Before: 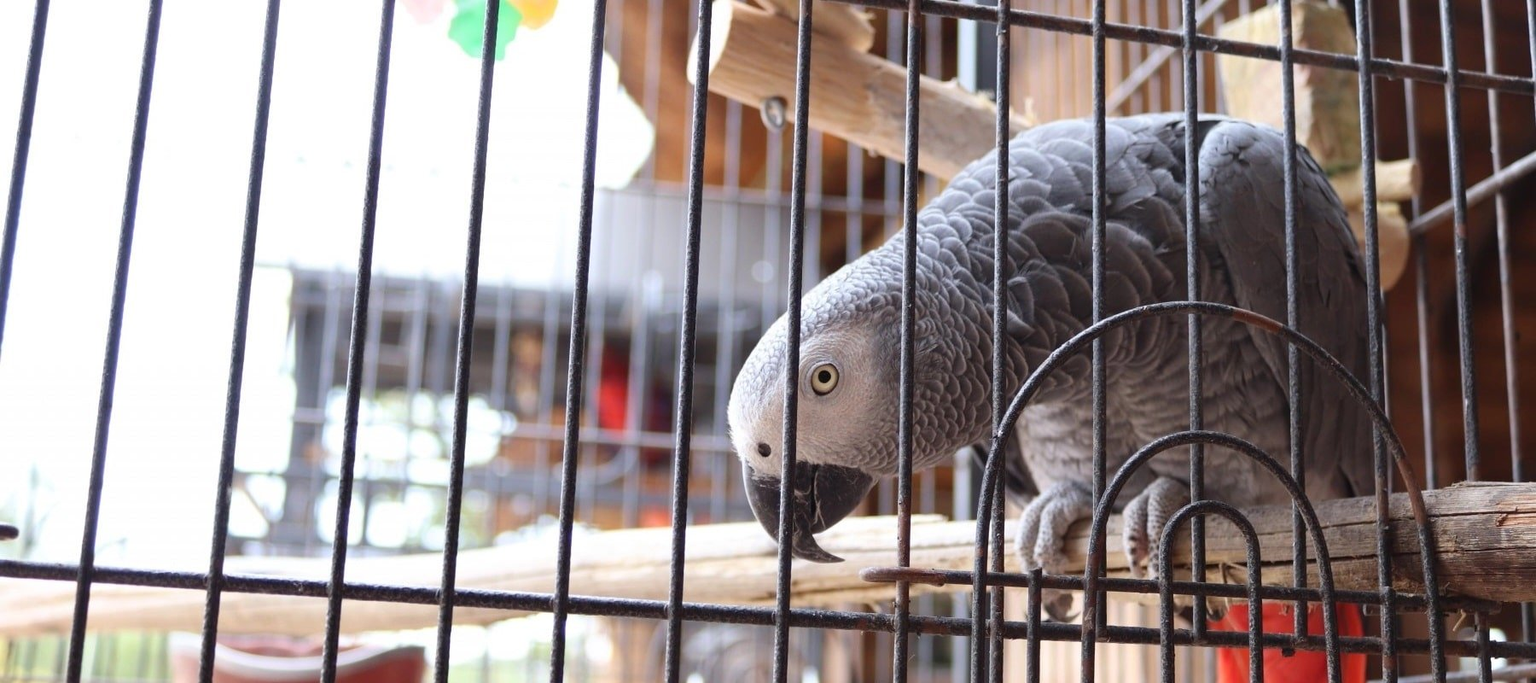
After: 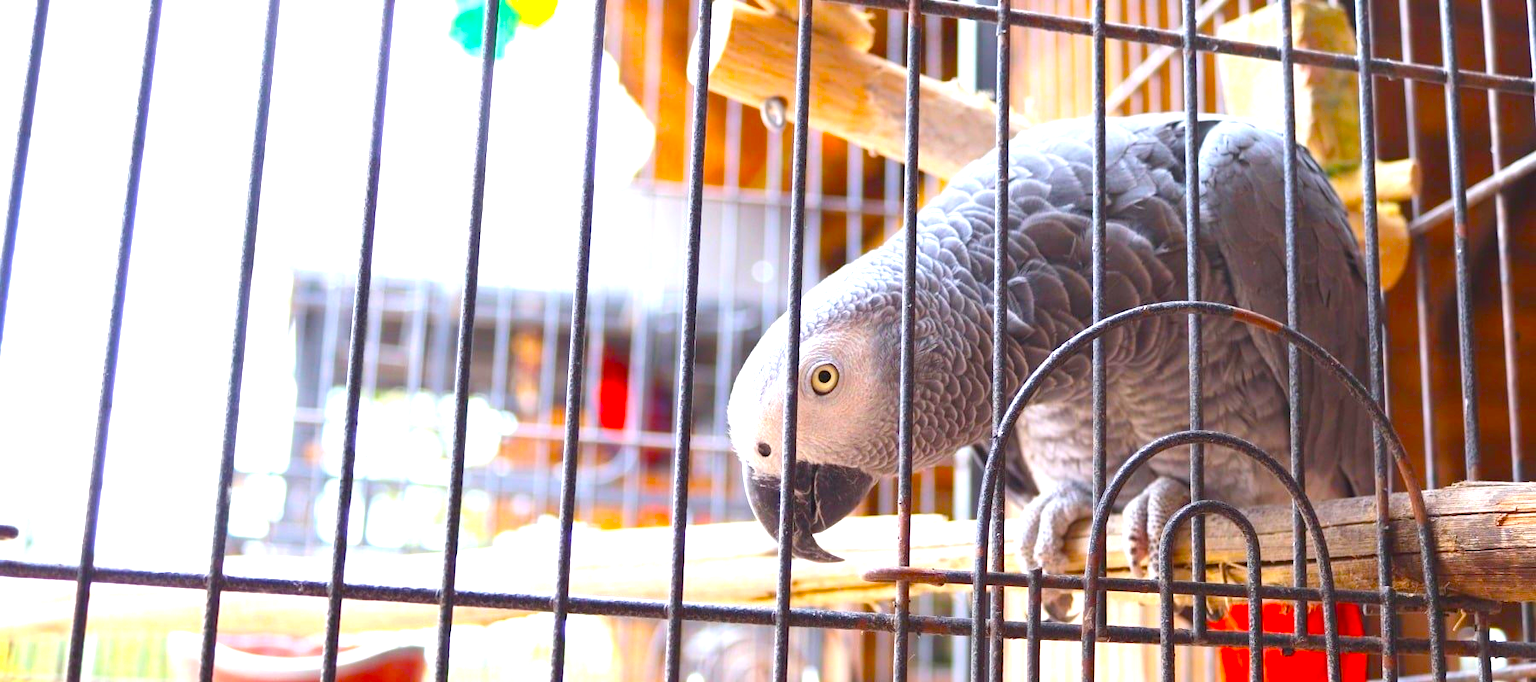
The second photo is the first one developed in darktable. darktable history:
exposure: black level correction 0, exposure 1.173 EV, compensate exposure bias true, compensate highlight preservation false
color balance: input saturation 134.34%, contrast -10.04%, contrast fulcrum 19.67%, output saturation 133.51%
